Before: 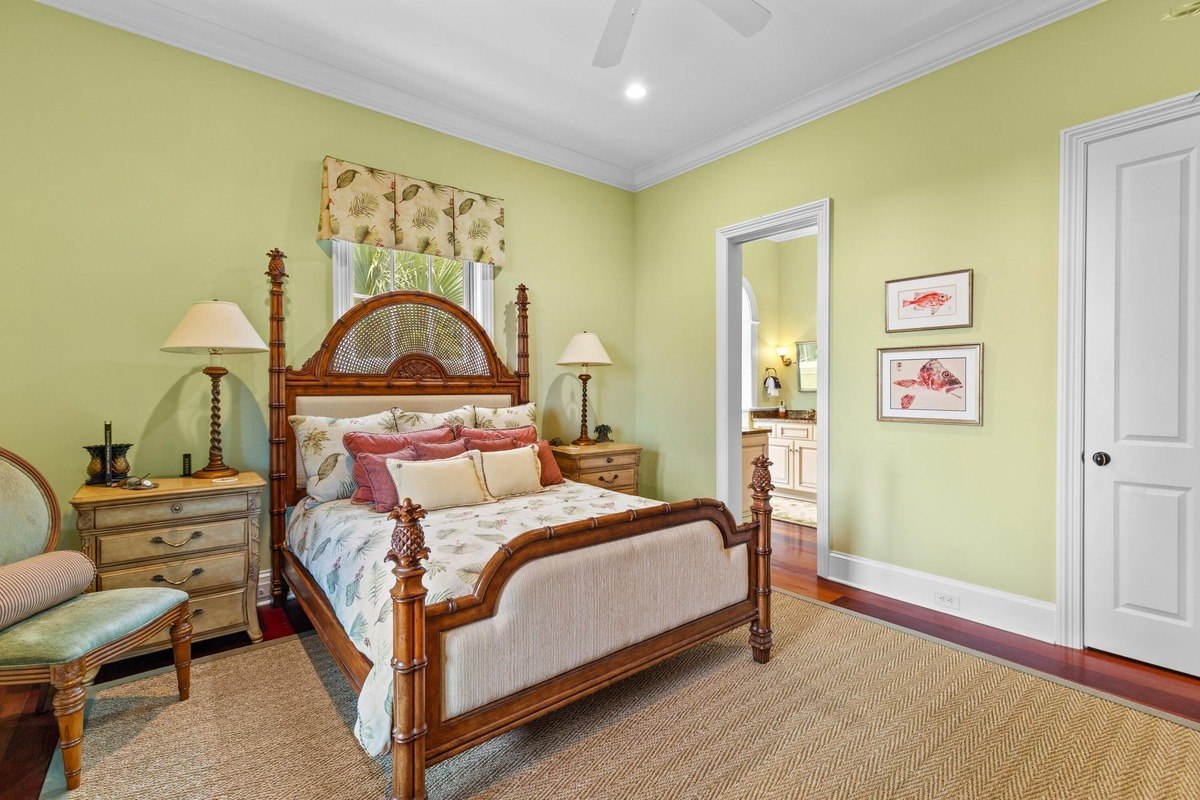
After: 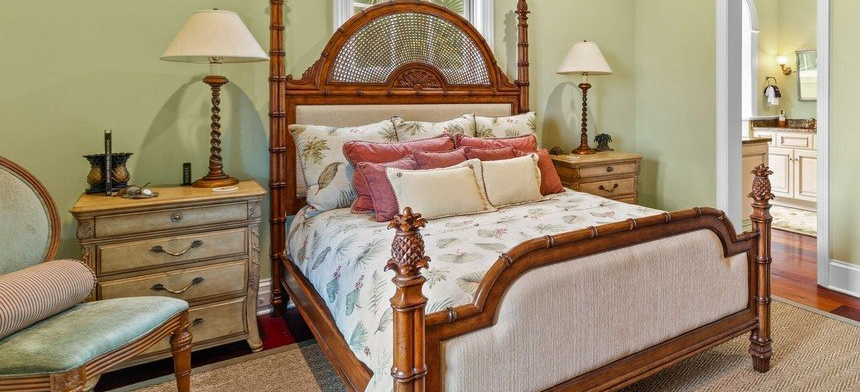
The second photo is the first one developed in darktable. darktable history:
color zones: curves: ch0 [(0, 0.5) (0.143, 0.5) (0.286, 0.456) (0.429, 0.5) (0.571, 0.5) (0.714, 0.5) (0.857, 0.5) (1, 0.5)]; ch1 [(0, 0.5) (0.143, 0.5) (0.286, 0.422) (0.429, 0.5) (0.571, 0.5) (0.714, 0.5) (0.857, 0.5) (1, 0.5)]
crop: top 36.436%, right 28.315%, bottom 14.502%
